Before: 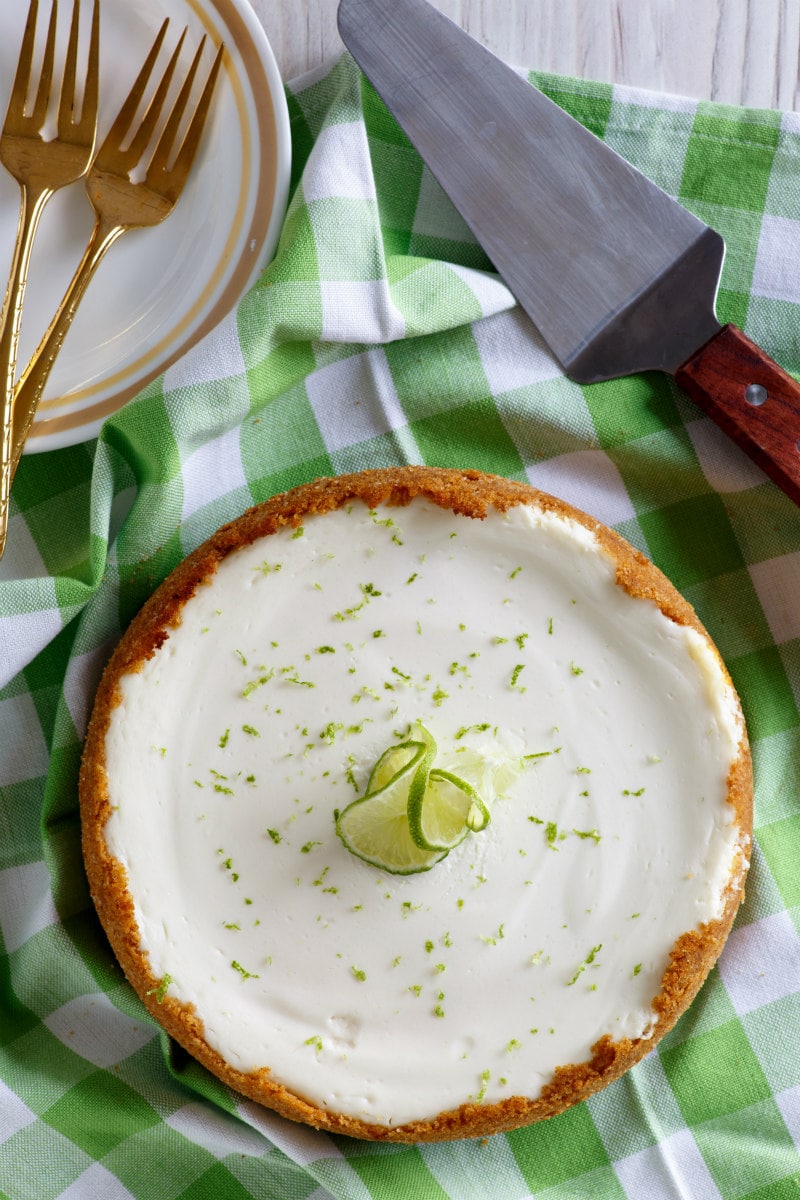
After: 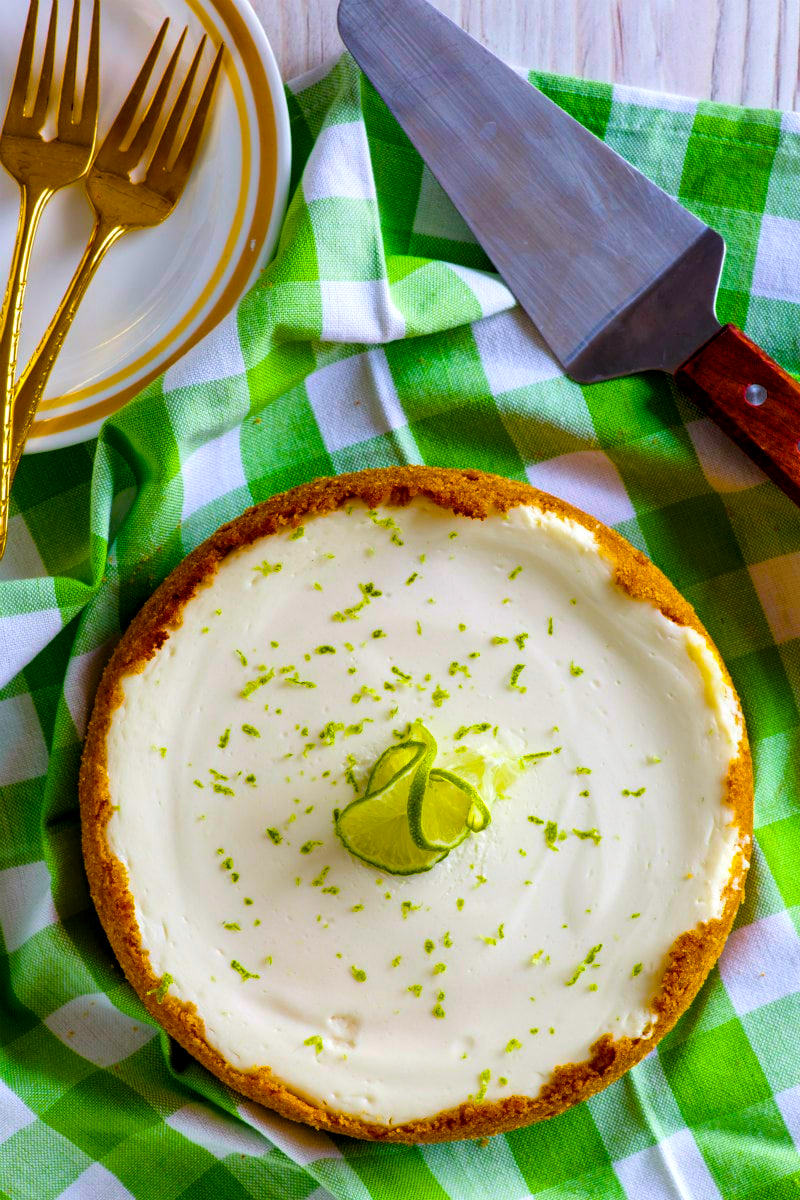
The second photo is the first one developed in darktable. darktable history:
color balance rgb: power › chroma 0.244%, power › hue 63.18°, linear chroma grading › highlights 99.29%, linear chroma grading › global chroma 23.628%, perceptual saturation grading › global saturation 35.064%, perceptual saturation grading › highlights -29.812%, perceptual saturation grading › shadows 35.282%, global vibrance 20%
local contrast: on, module defaults
